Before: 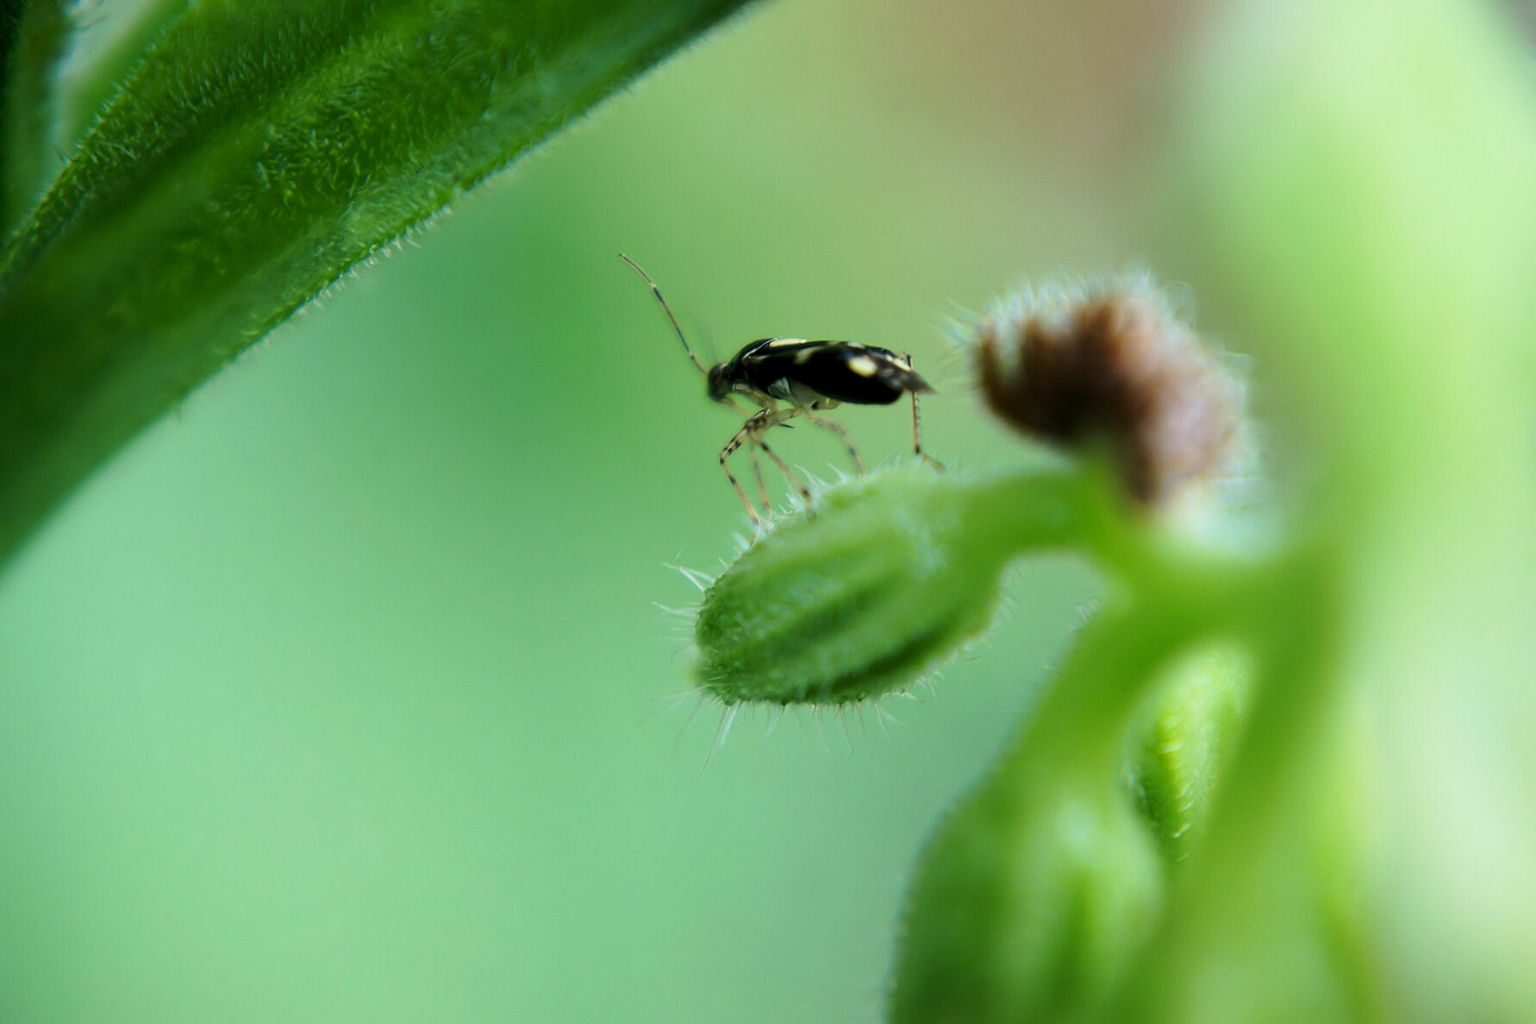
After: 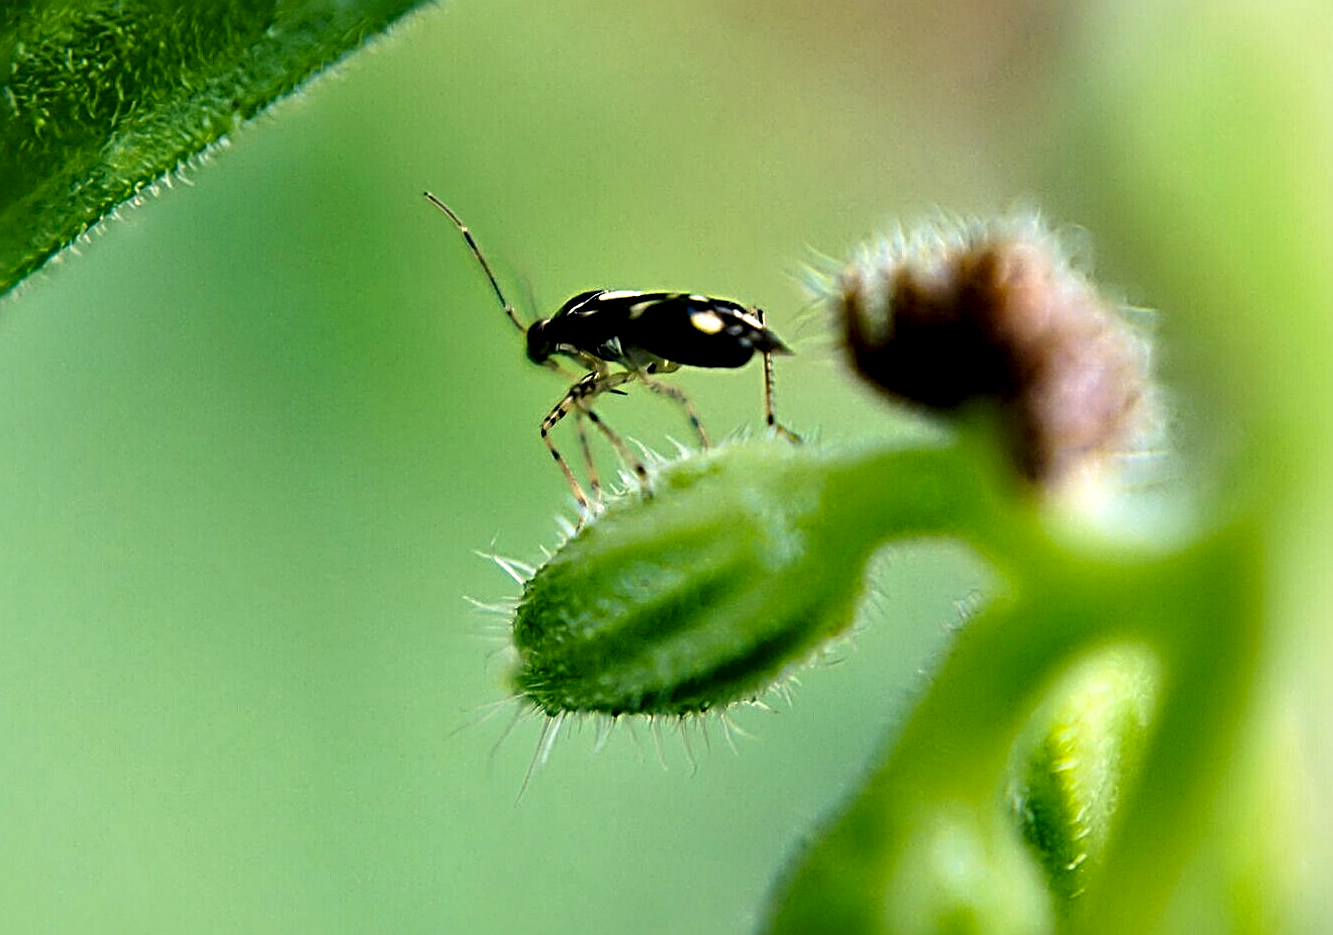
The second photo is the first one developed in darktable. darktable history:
local contrast: mode bilateral grid, contrast 21, coarseness 50, detail 119%, midtone range 0.2
contrast equalizer: y [[0.6 ×6], [0.55 ×6], [0 ×6], [0 ×6], [0 ×6]]
shadows and highlights: radius 331.04, shadows 54.61, highlights -99.35, compress 94.31%, soften with gaussian
tone equalizer: on, module defaults
crop: left 16.542%, top 8.651%, right 8.646%, bottom 12.631%
color balance rgb: highlights gain › chroma 3.088%, highlights gain › hue 54.5°, perceptual saturation grading › global saturation 10.161%, global vibrance 9.592%
sharpen: radius 3.673, amount 0.917
